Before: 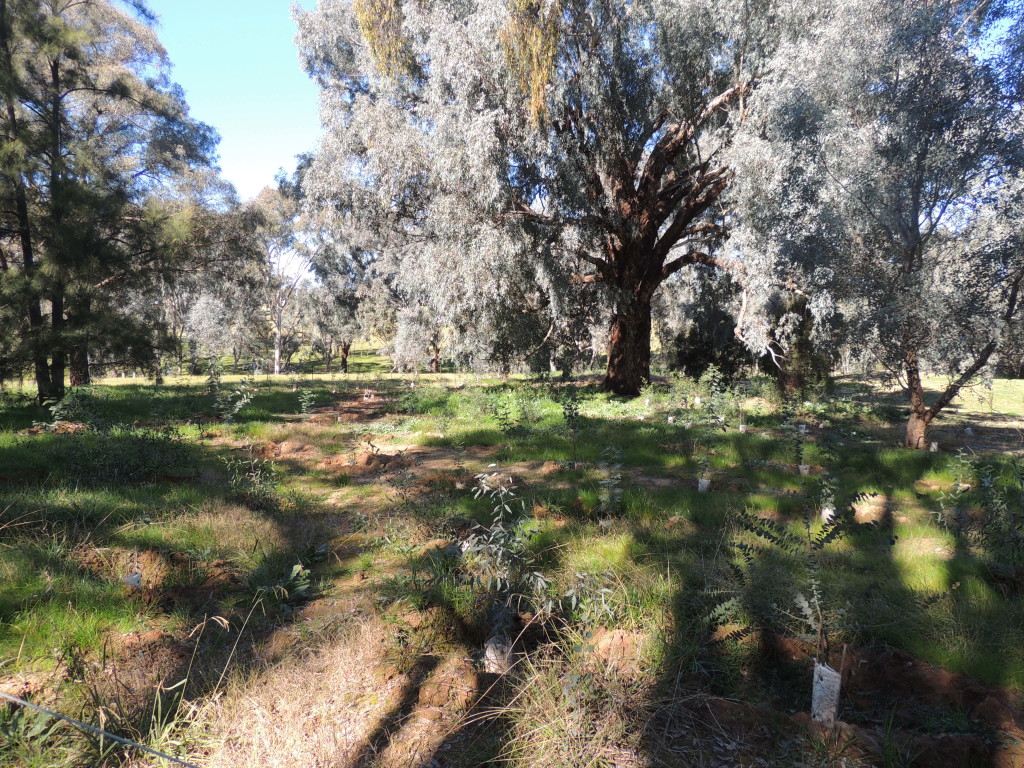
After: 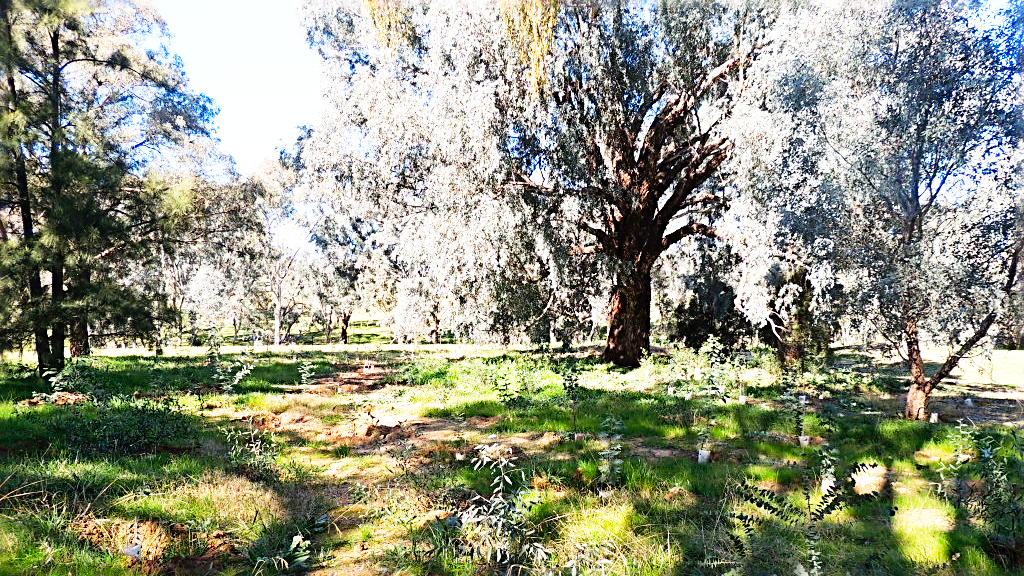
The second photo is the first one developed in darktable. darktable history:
crop: top 3.857%, bottom 21.132%
color correction: saturation 1.32
sharpen: radius 3.025, amount 0.757
exposure: compensate highlight preservation false
base curve: curves: ch0 [(0, 0) (0.012, 0.01) (0.073, 0.168) (0.31, 0.711) (0.645, 0.957) (1, 1)], preserve colors none
